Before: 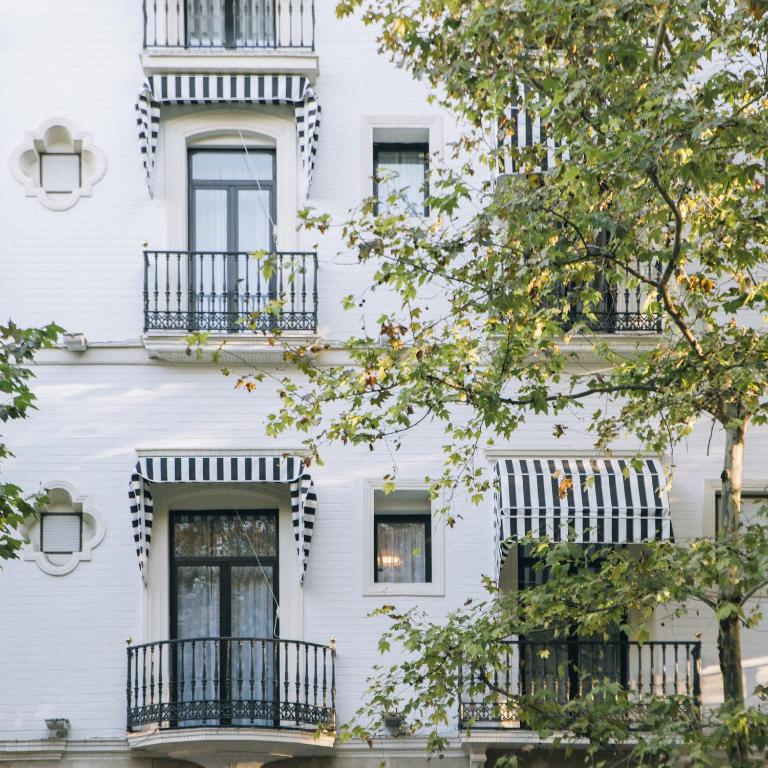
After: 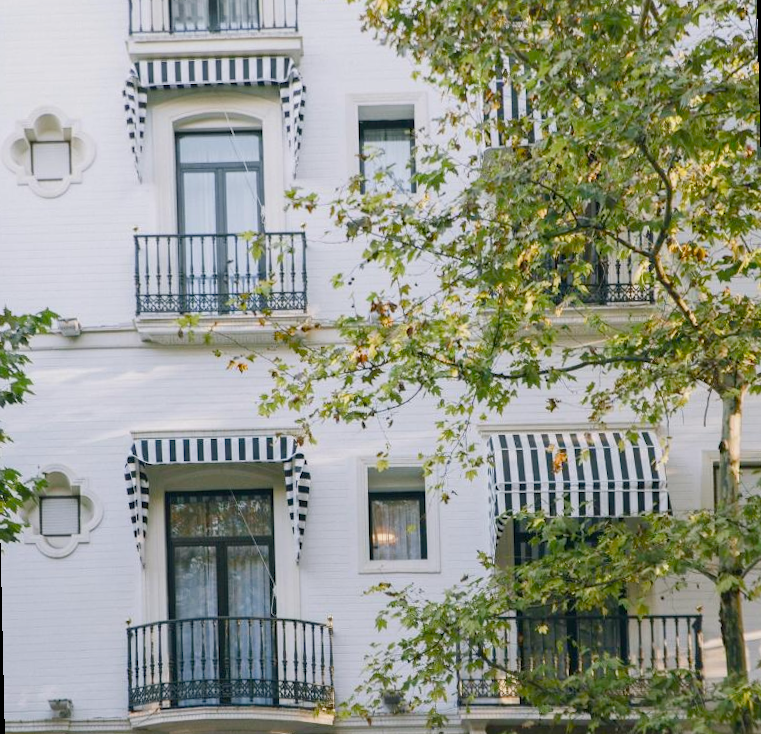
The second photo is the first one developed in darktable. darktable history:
rotate and perspective: rotation -1.32°, lens shift (horizontal) -0.031, crop left 0.015, crop right 0.985, crop top 0.047, crop bottom 0.982
color balance rgb: shadows lift › chroma 1%, shadows lift › hue 113°, highlights gain › chroma 0.2%, highlights gain › hue 333°, perceptual saturation grading › global saturation 20%, perceptual saturation grading › highlights -25%, perceptual saturation grading › shadows 25%, contrast -10%
